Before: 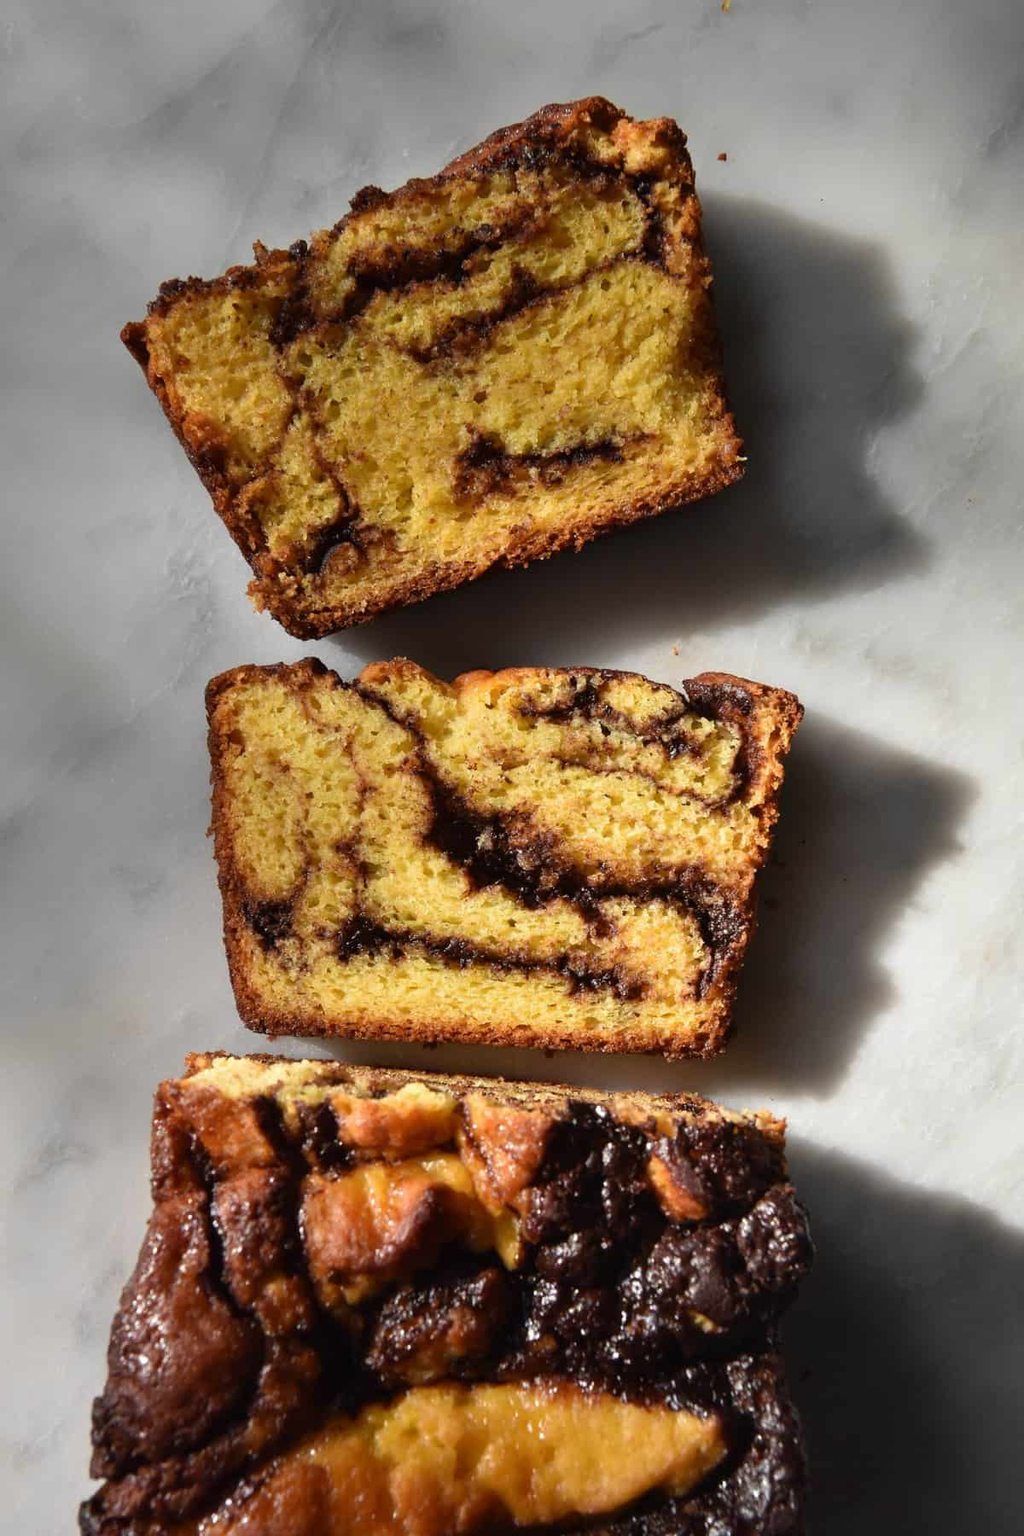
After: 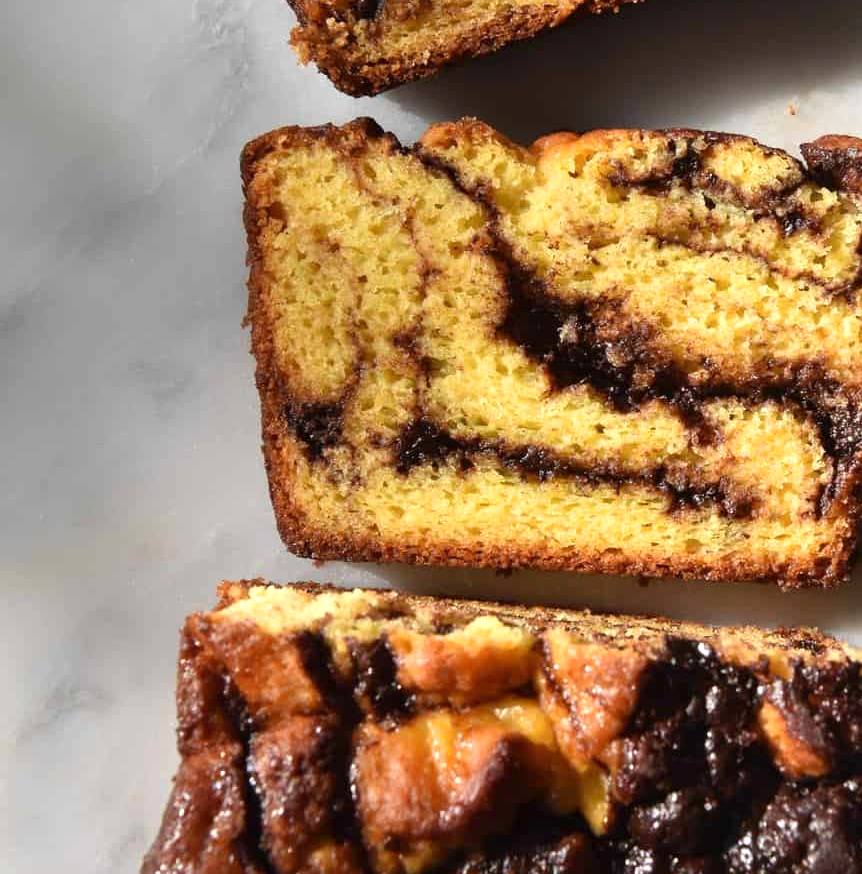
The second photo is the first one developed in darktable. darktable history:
exposure: exposure 0.298 EV, compensate highlight preservation false
crop: top 36.331%, right 28.094%, bottom 15.059%
